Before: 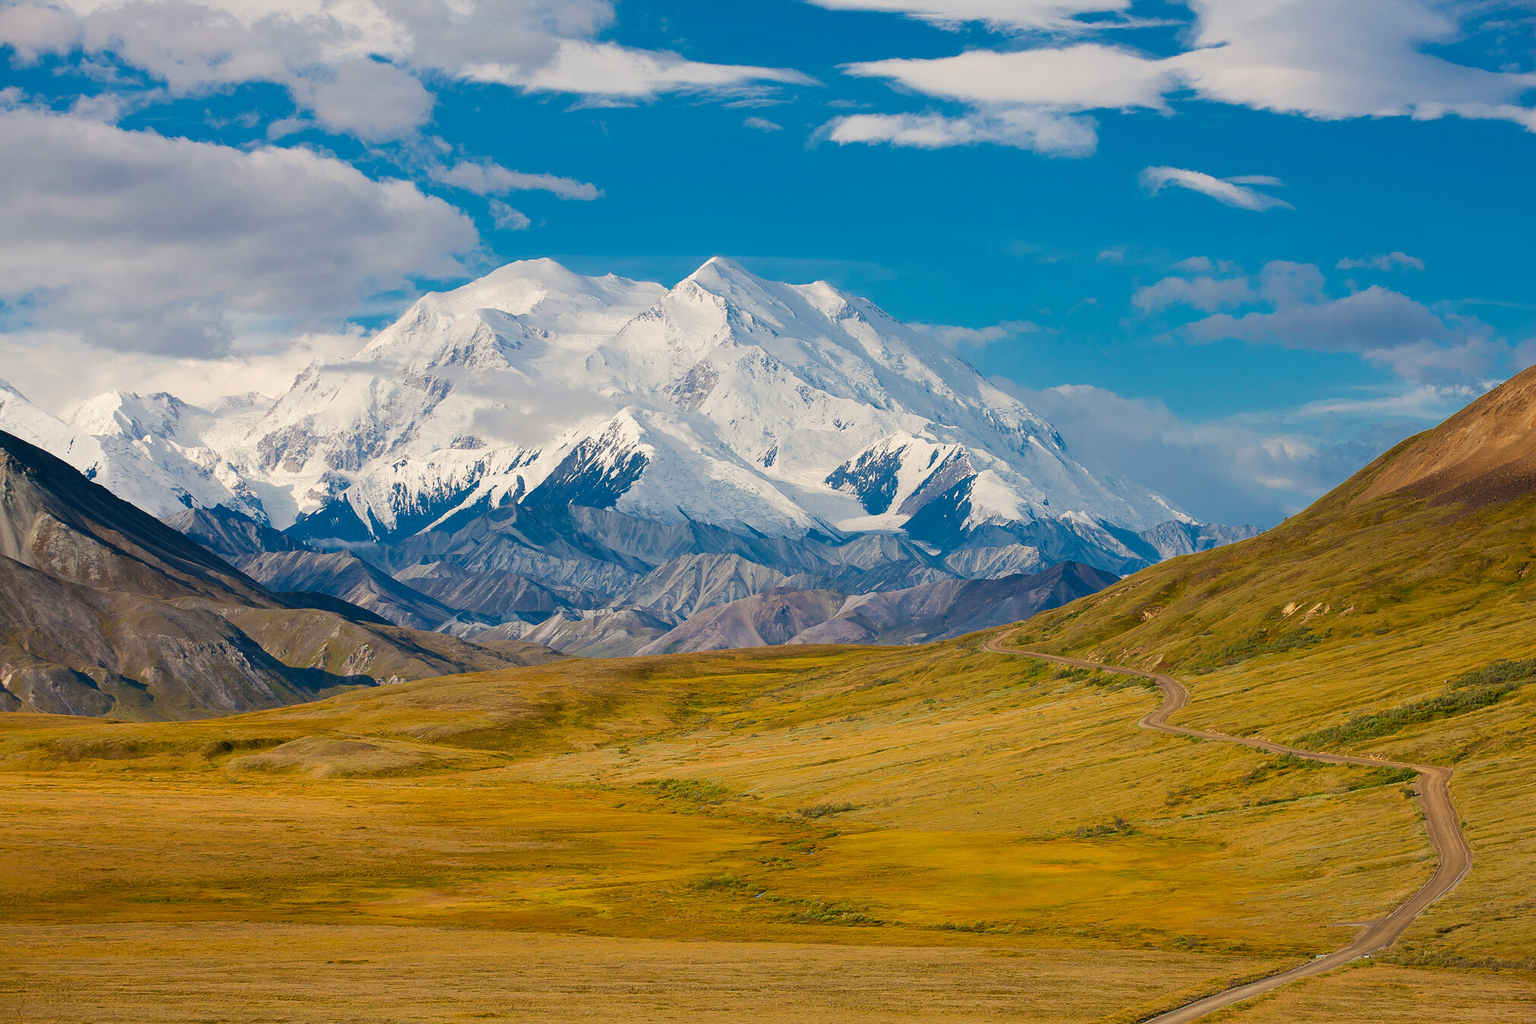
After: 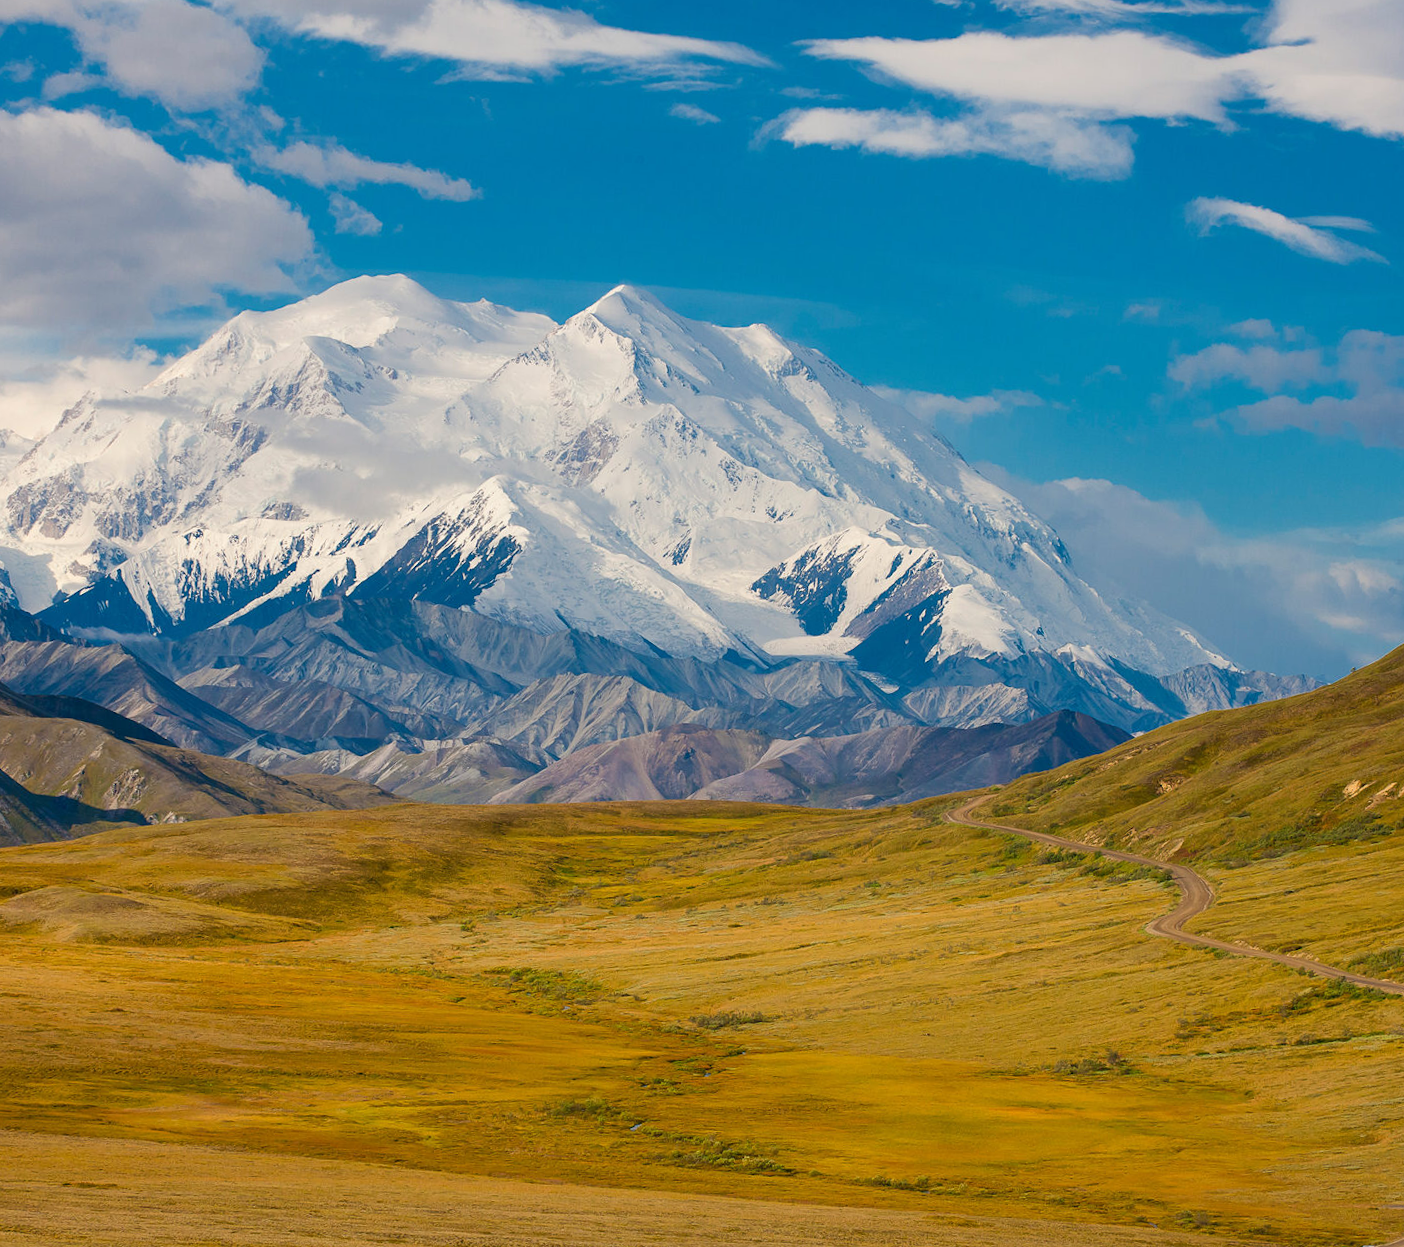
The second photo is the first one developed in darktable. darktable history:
crop and rotate: angle -3.11°, left 14.021%, top 0.035%, right 10.986%, bottom 0.052%
